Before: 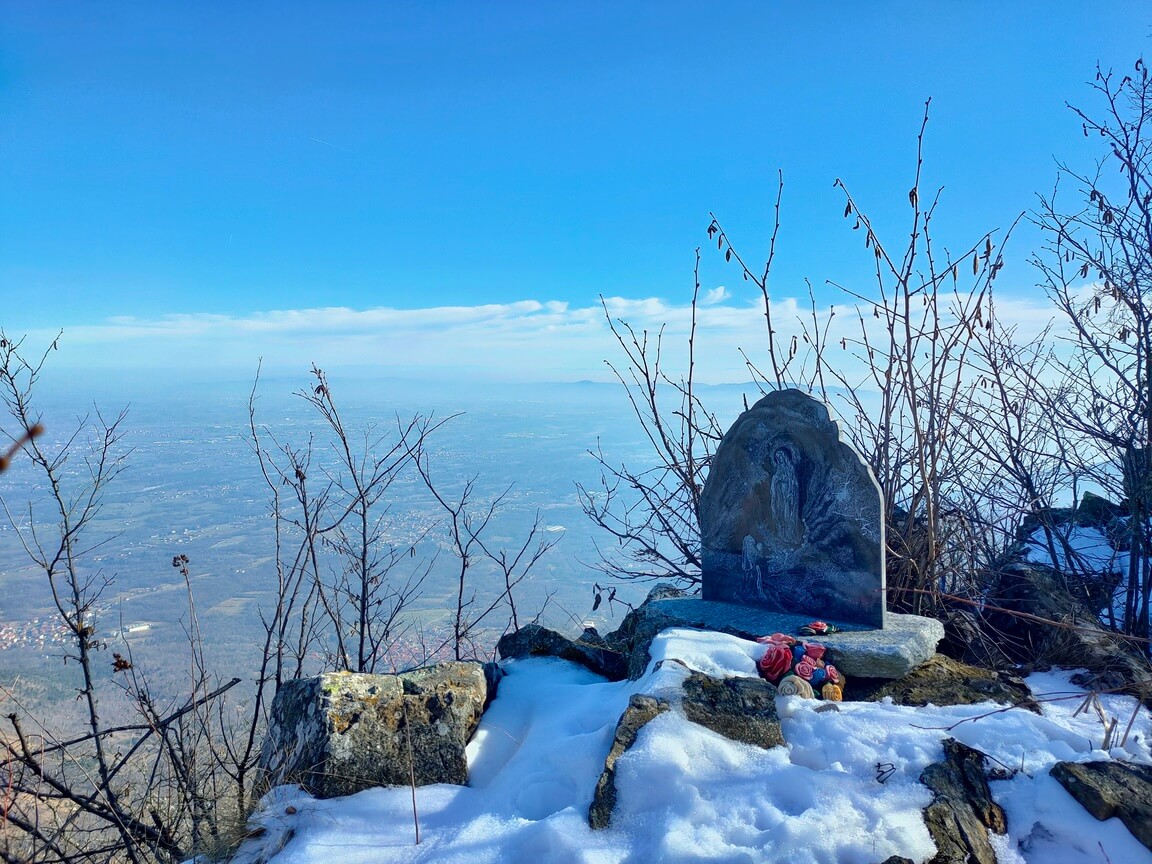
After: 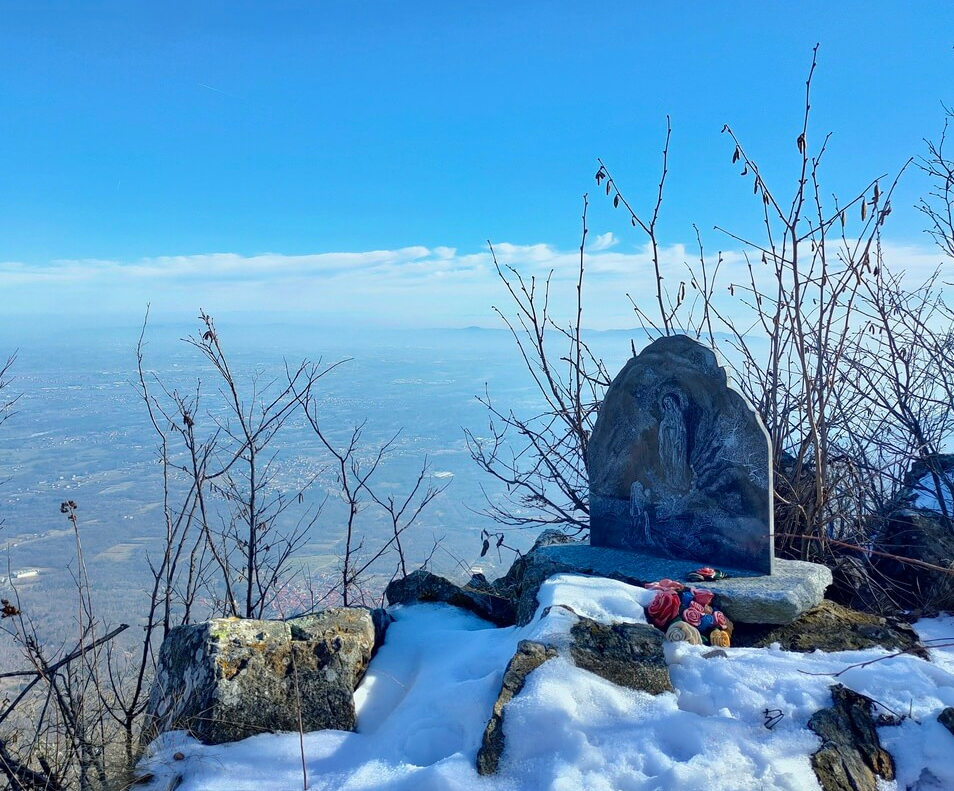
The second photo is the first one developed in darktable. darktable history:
color contrast: green-magenta contrast 0.96
crop: left 9.807%, top 6.259%, right 7.334%, bottom 2.177%
